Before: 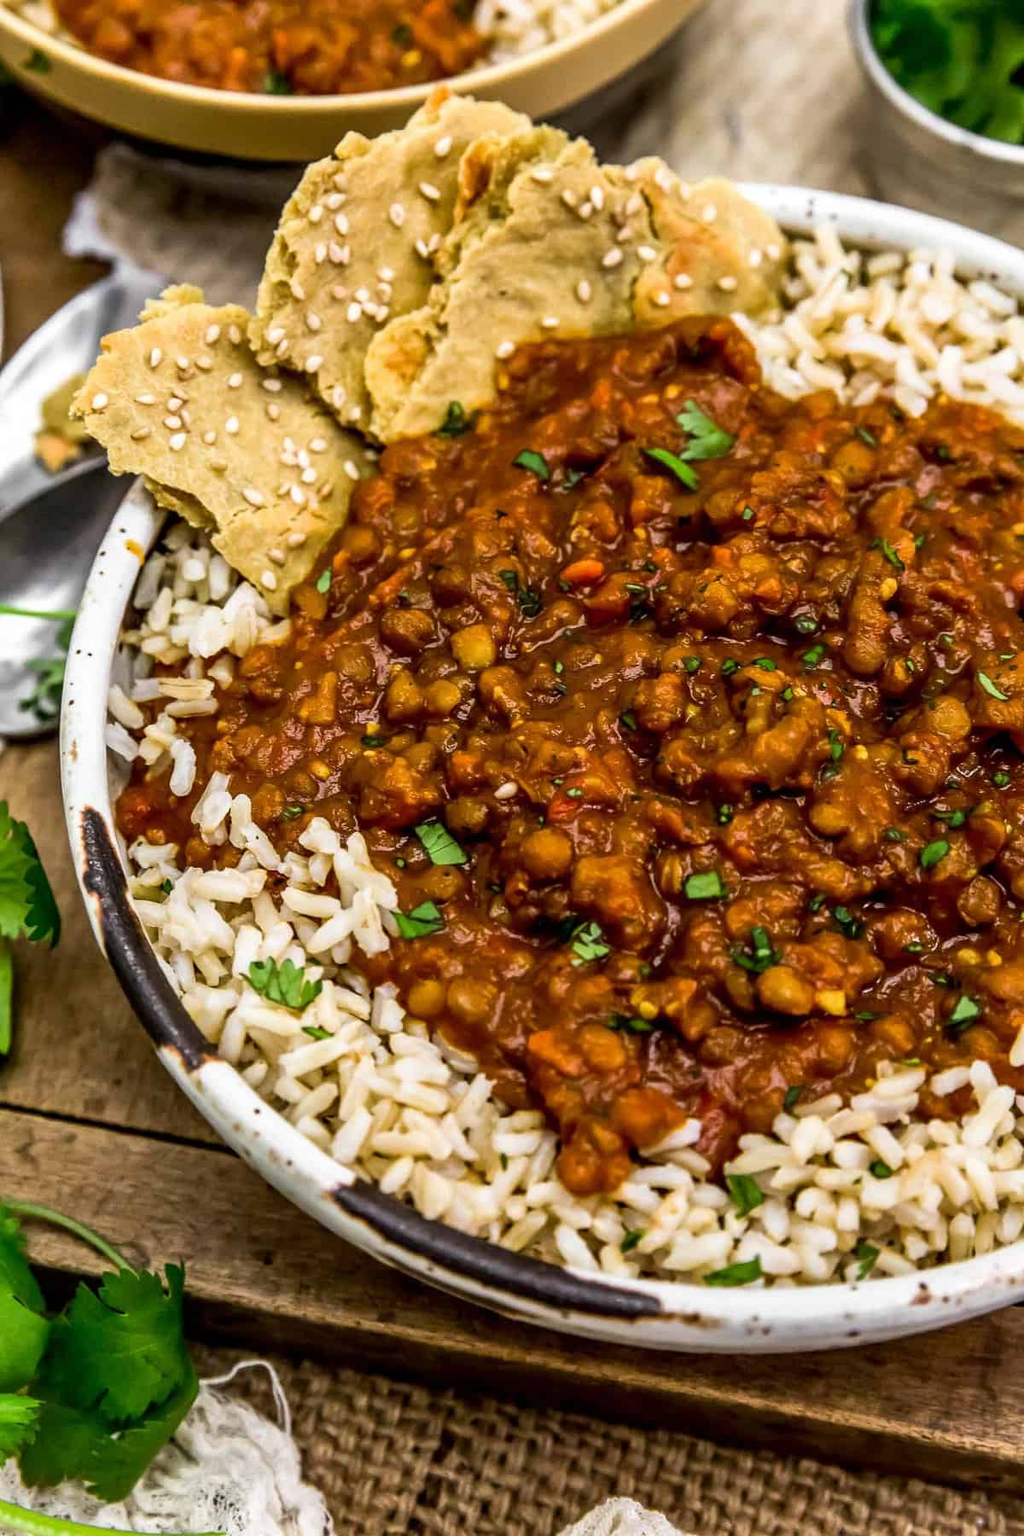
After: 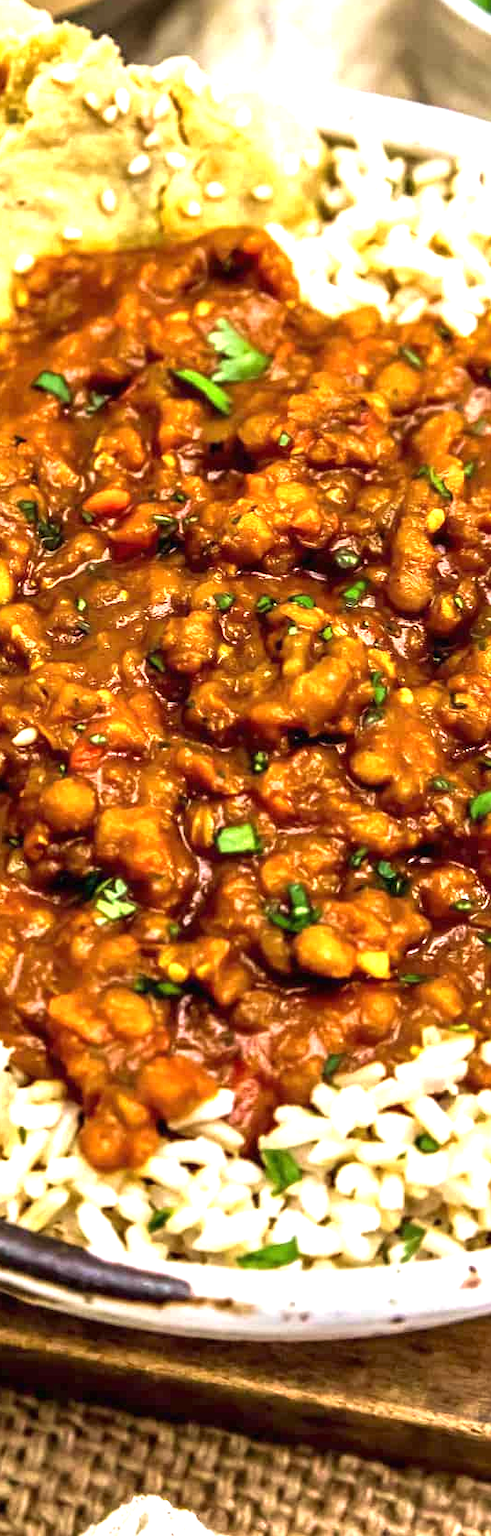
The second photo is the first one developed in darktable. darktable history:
velvia: on, module defaults
crop: left 47.225%, top 6.832%, right 7.975%
tone equalizer: on, module defaults
exposure: black level correction 0, exposure 1.295 EV, compensate exposure bias true, compensate highlight preservation false
